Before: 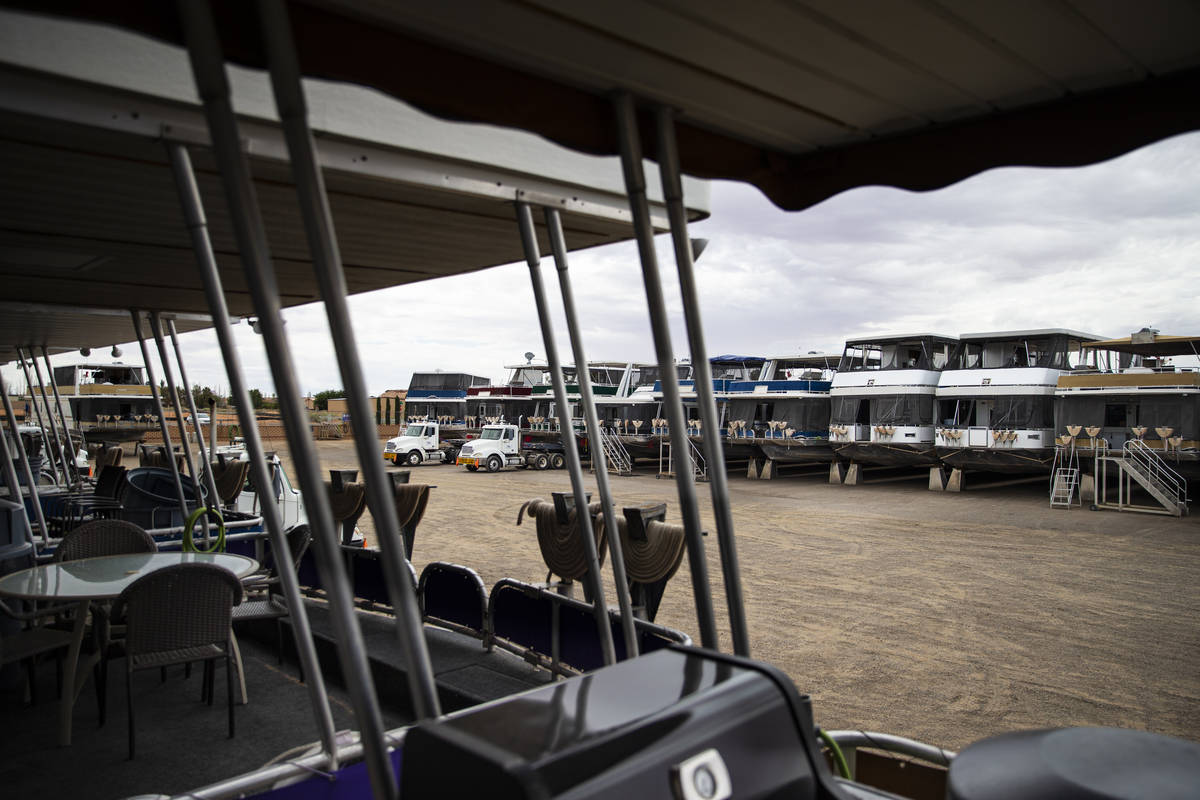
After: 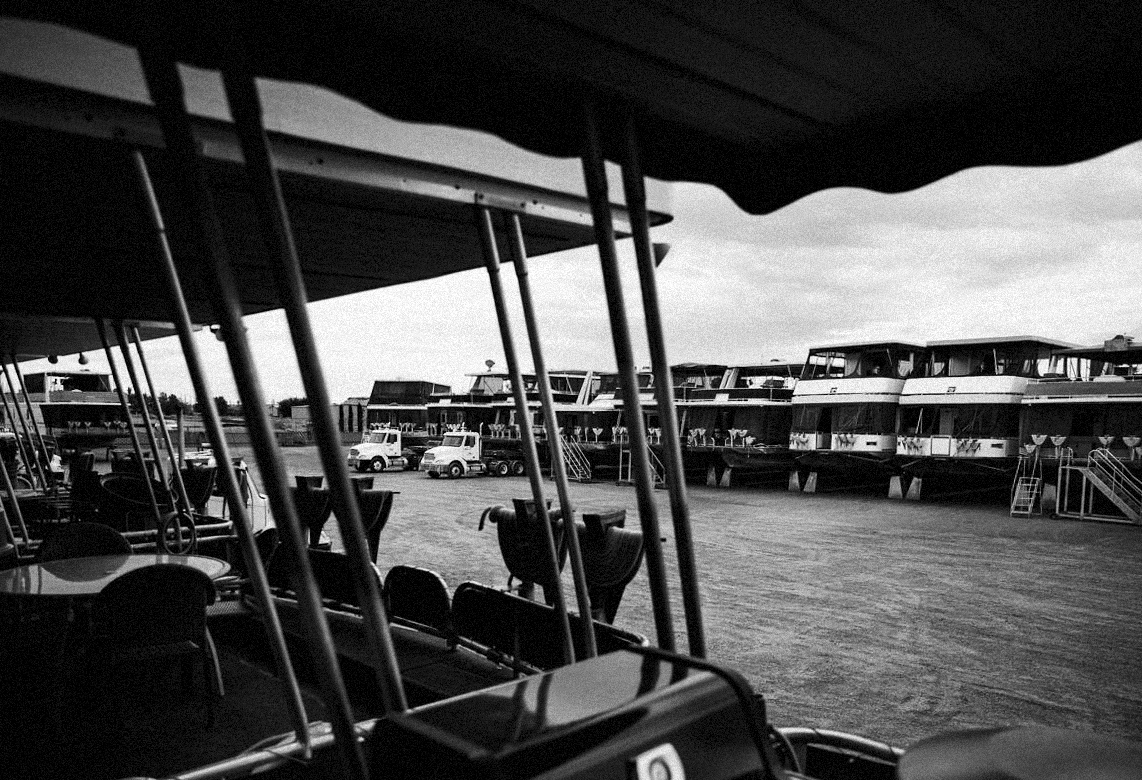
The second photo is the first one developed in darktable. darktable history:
rotate and perspective: rotation 0.074°, lens shift (vertical) 0.096, lens shift (horizontal) -0.041, crop left 0.043, crop right 0.952, crop top 0.024, crop bottom 0.979
grain: coarseness 9.38 ISO, strength 34.99%, mid-tones bias 0%
monochrome: a 32, b 64, size 2.3
contrast brightness saturation: contrast 0.21, brightness -0.11, saturation 0.21
